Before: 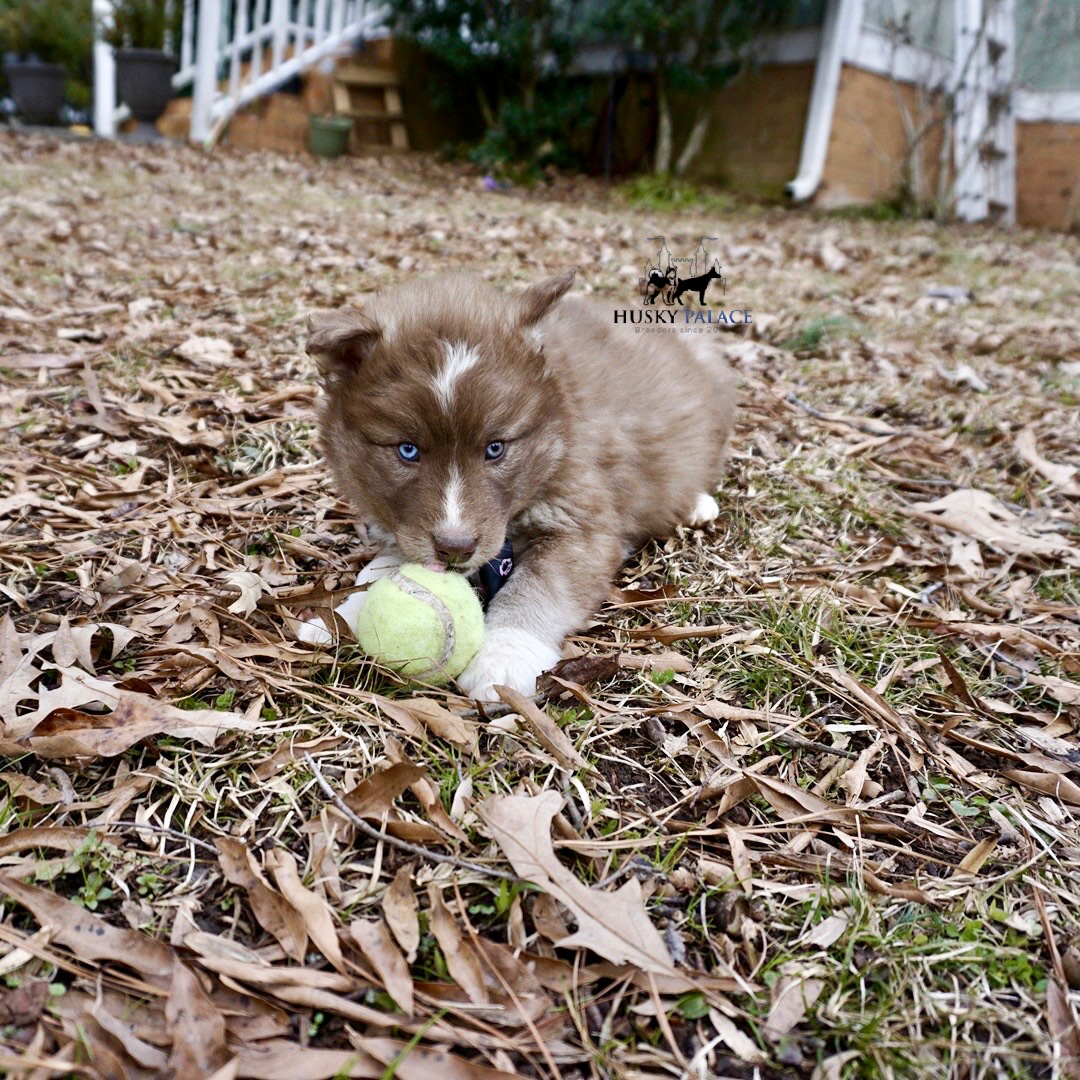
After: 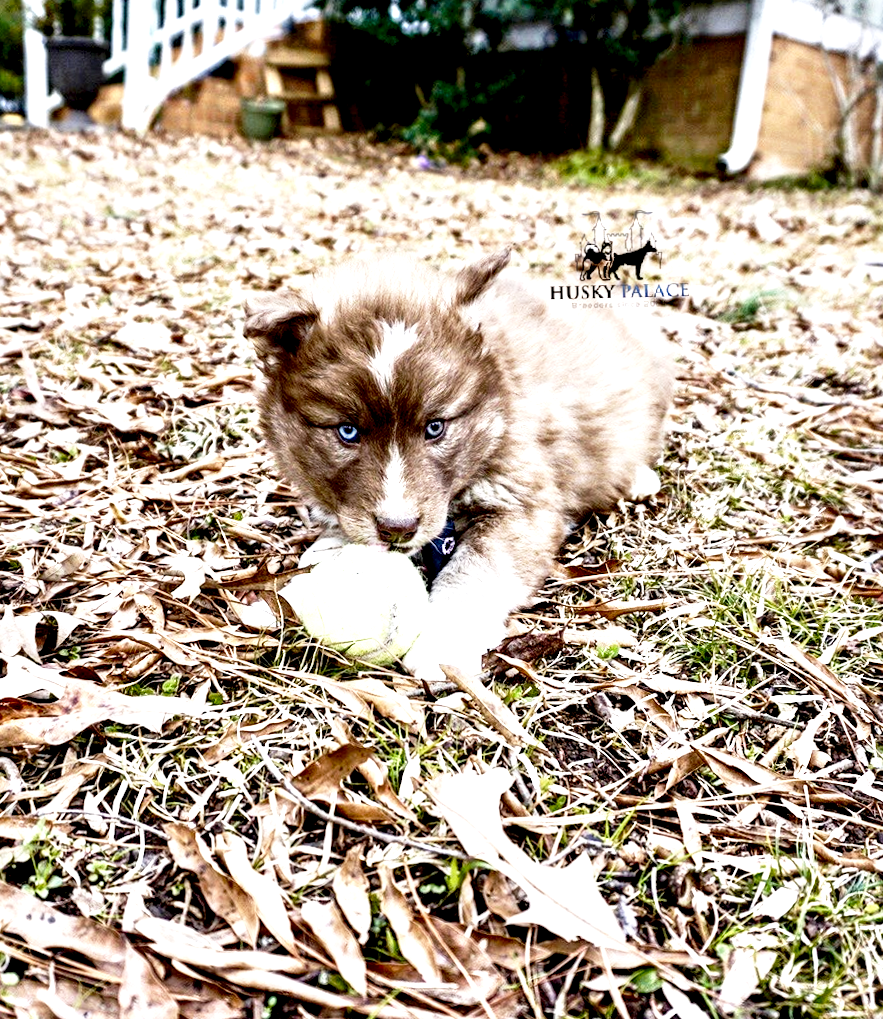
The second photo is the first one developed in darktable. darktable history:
local contrast: highlights 80%, shadows 57%, detail 173%, midtone range 0.604
base curve: curves: ch0 [(0, 0) (0.012, 0.01) (0.073, 0.168) (0.31, 0.711) (0.645, 0.957) (1, 1)], exposure shift 0.01, preserve colors none
exposure: black level correction 0.002, compensate exposure bias true, compensate highlight preservation false
crop and rotate: angle 1.36°, left 4.352%, top 0.976%, right 11.9%, bottom 2.385%
